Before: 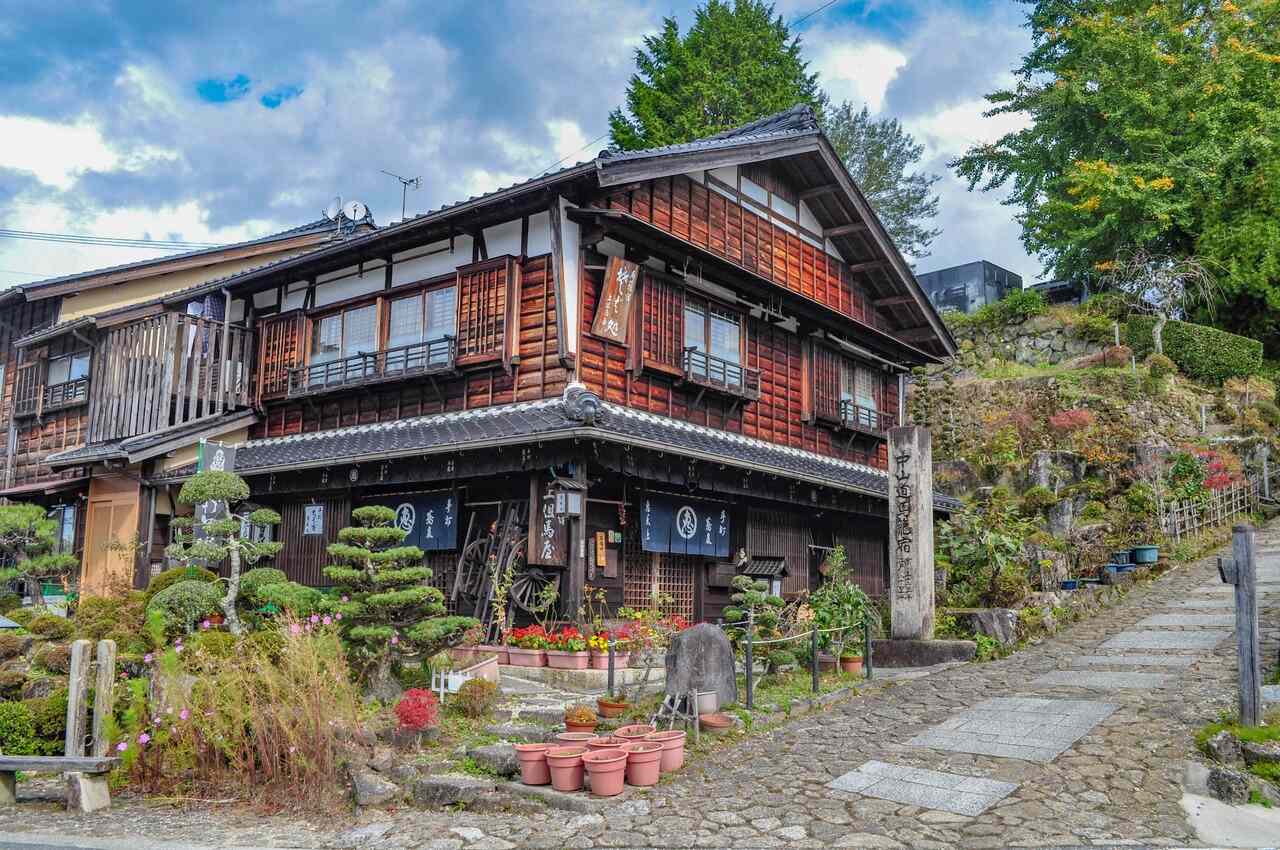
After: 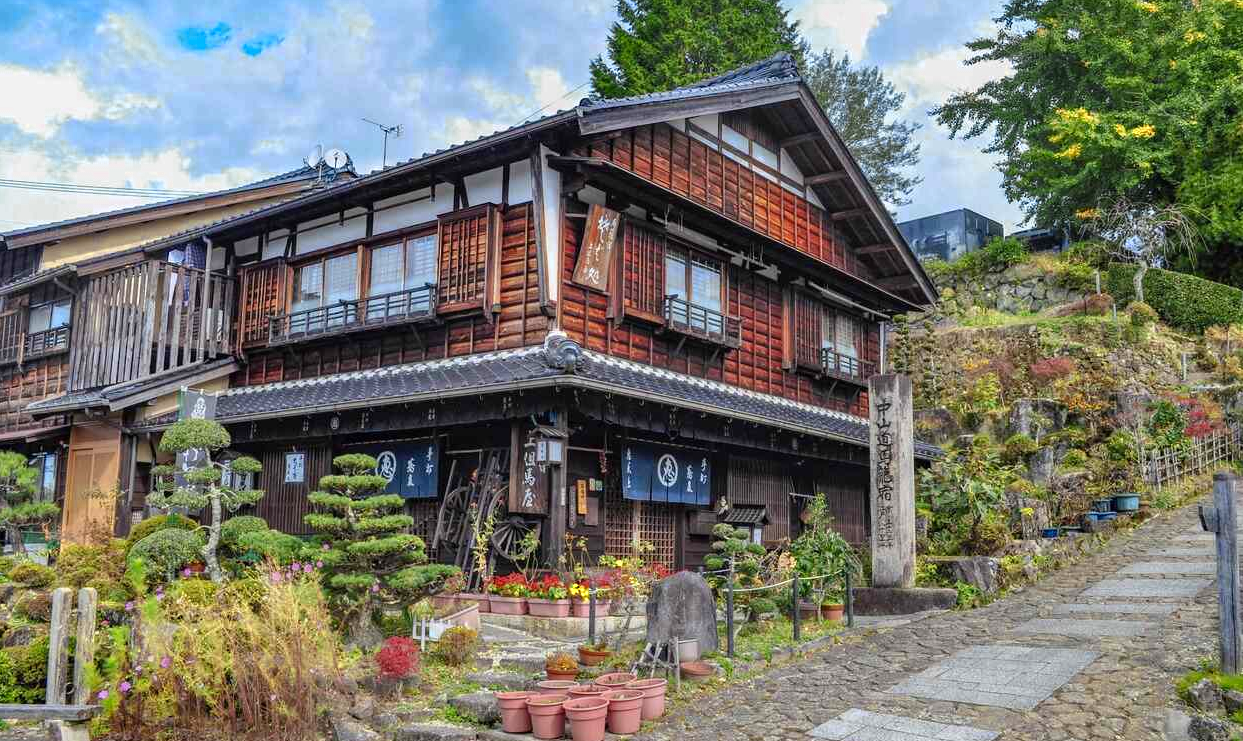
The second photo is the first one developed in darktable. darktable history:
crop: left 1.507%, top 6.147%, right 1.379%, bottom 6.637%
color zones: curves: ch0 [(0, 0.485) (0.178, 0.476) (0.261, 0.623) (0.411, 0.403) (0.708, 0.603) (0.934, 0.412)]; ch1 [(0.003, 0.485) (0.149, 0.496) (0.229, 0.584) (0.326, 0.551) (0.484, 0.262) (0.757, 0.643)]
